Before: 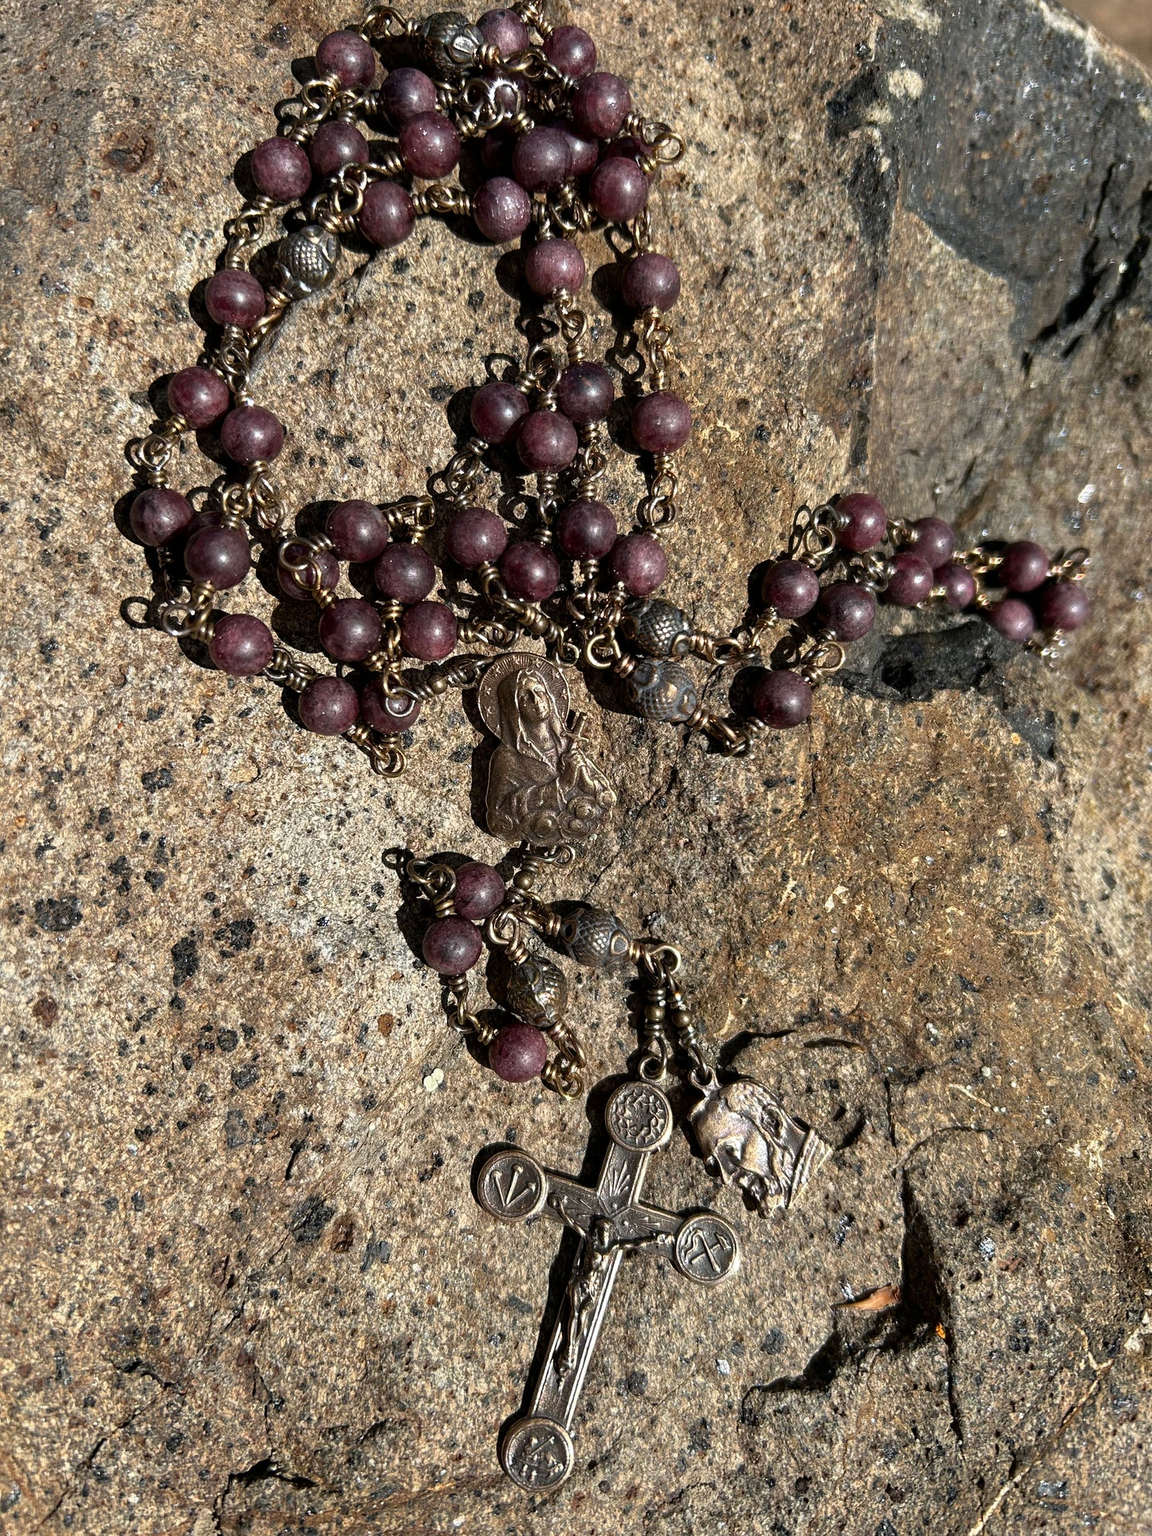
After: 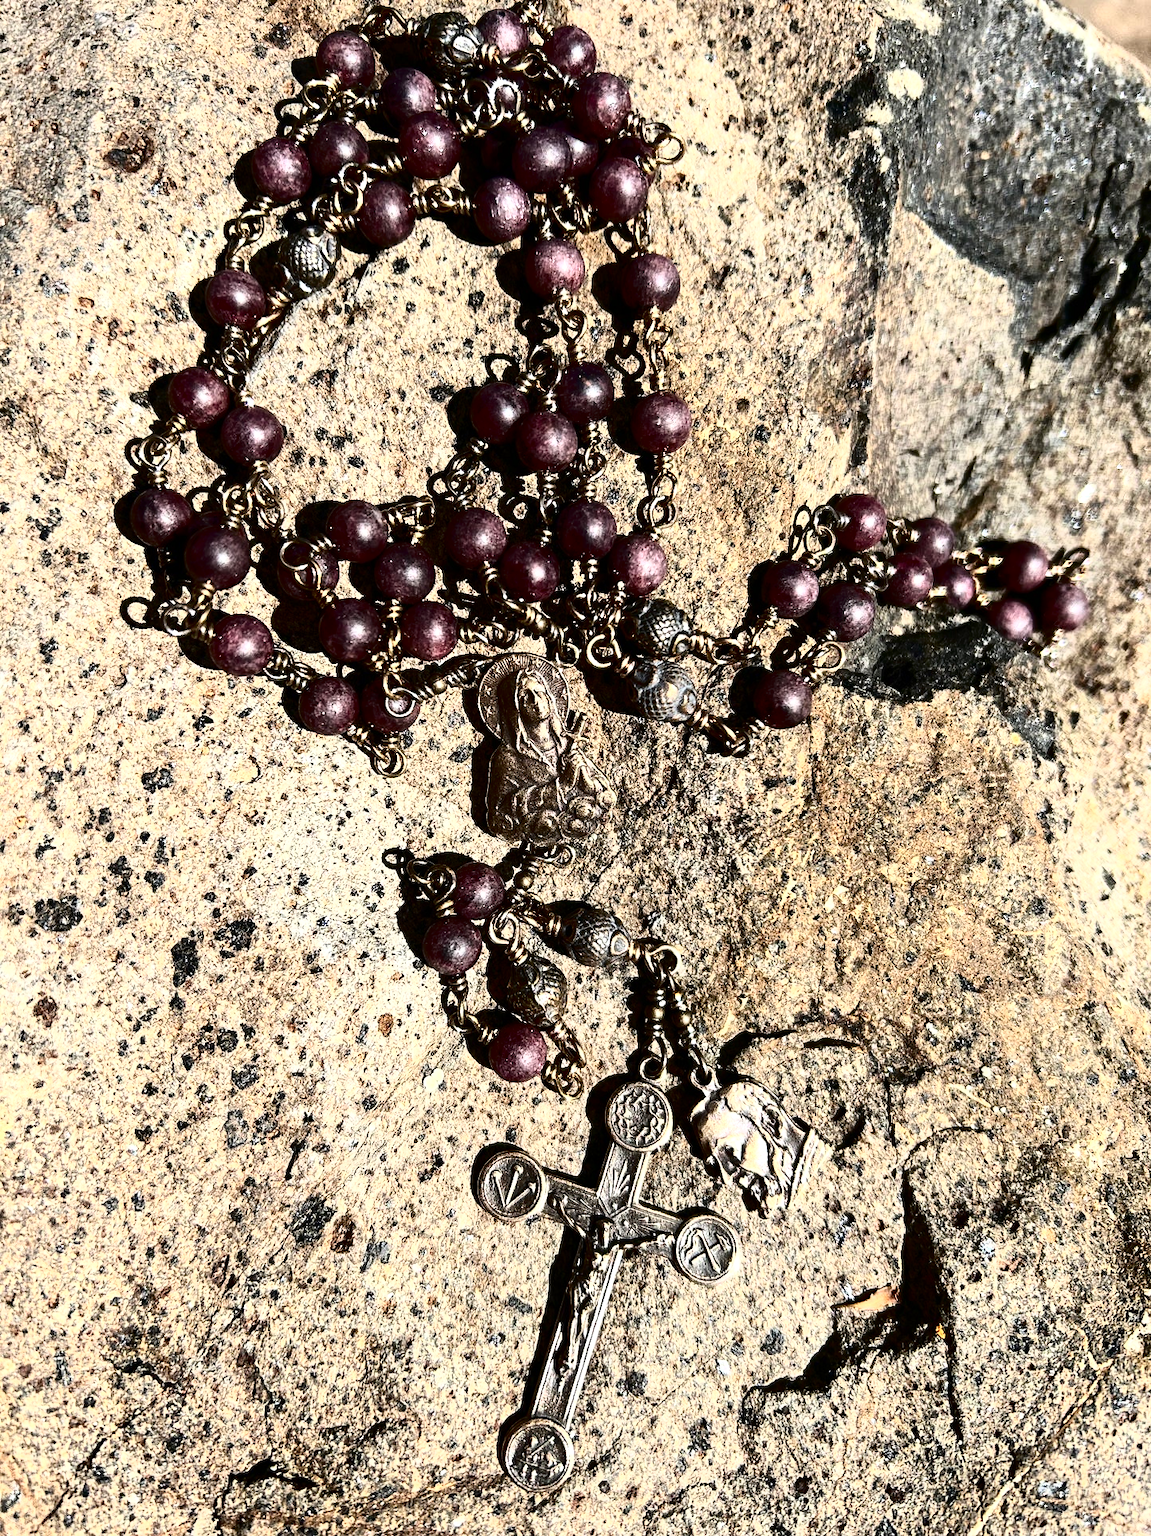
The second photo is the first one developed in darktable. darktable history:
tone curve: curves: ch0 [(0, 0) (0.003, 0.001) (0.011, 0.005) (0.025, 0.009) (0.044, 0.014) (0.069, 0.018) (0.1, 0.025) (0.136, 0.029) (0.177, 0.042) (0.224, 0.064) (0.277, 0.107) (0.335, 0.182) (0.399, 0.3) (0.468, 0.462) (0.543, 0.639) (0.623, 0.802) (0.709, 0.916) (0.801, 0.963) (0.898, 0.988) (1, 1)], color space Lab, independent channels, preserve colors none
exposure: exposure 0.609 EV, compensate highlight preservation false
